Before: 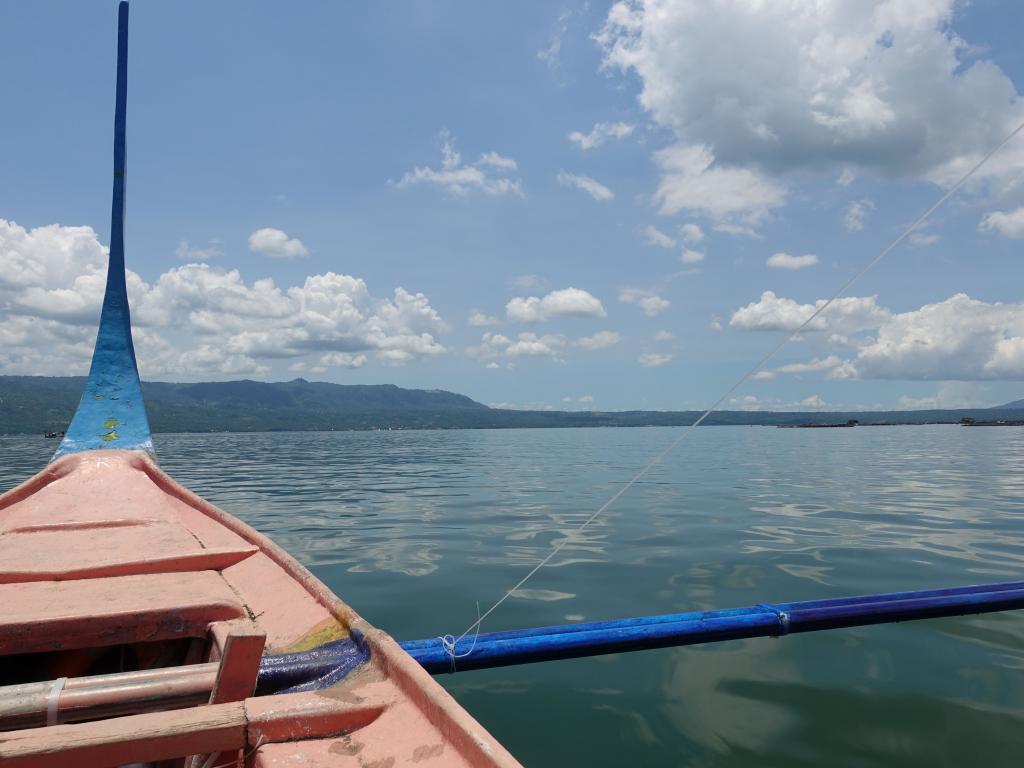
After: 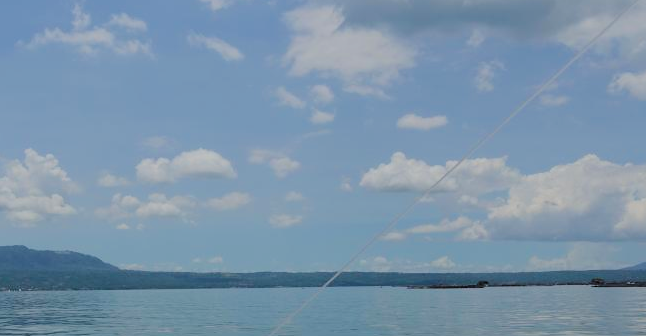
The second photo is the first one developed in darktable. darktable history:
filmic rgb: black relative exposure -6.92 EV, white relative exposure 5.63 EV, hardness 2.86, color science v5 (2021), contrast in shadows safe, contrast in highlights safe
color balance rgb: perceptual saturation grading › global saturation 24.928%, global vibrance 14.255%
levels: levels [0.026, 0.507, 0.987]
crop: left 36.182%, top 18.152%, right 0.699%, bottom 38.003%
